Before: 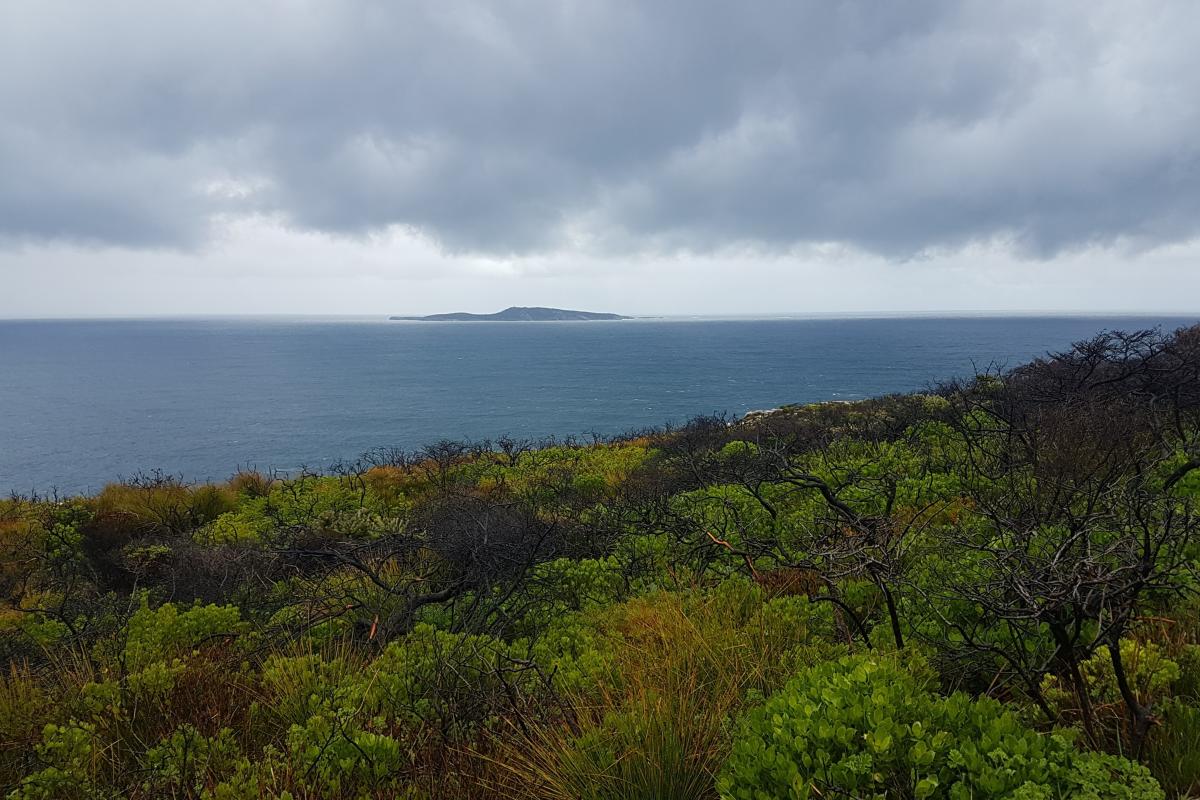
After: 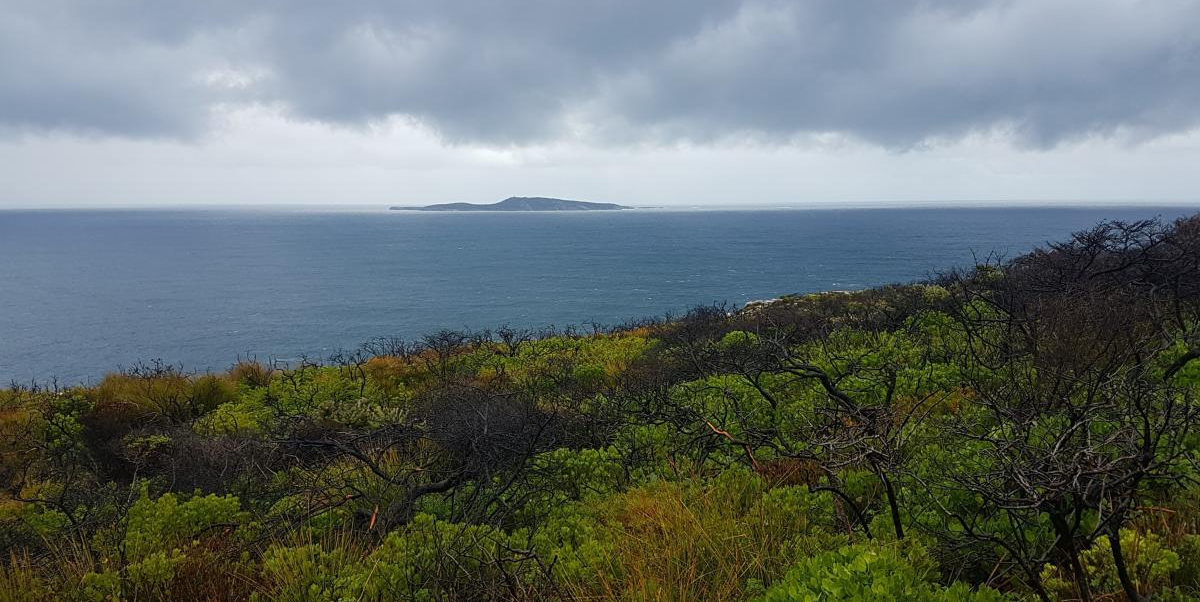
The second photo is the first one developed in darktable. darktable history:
crop: top 13.784%, bottom 10.91%
